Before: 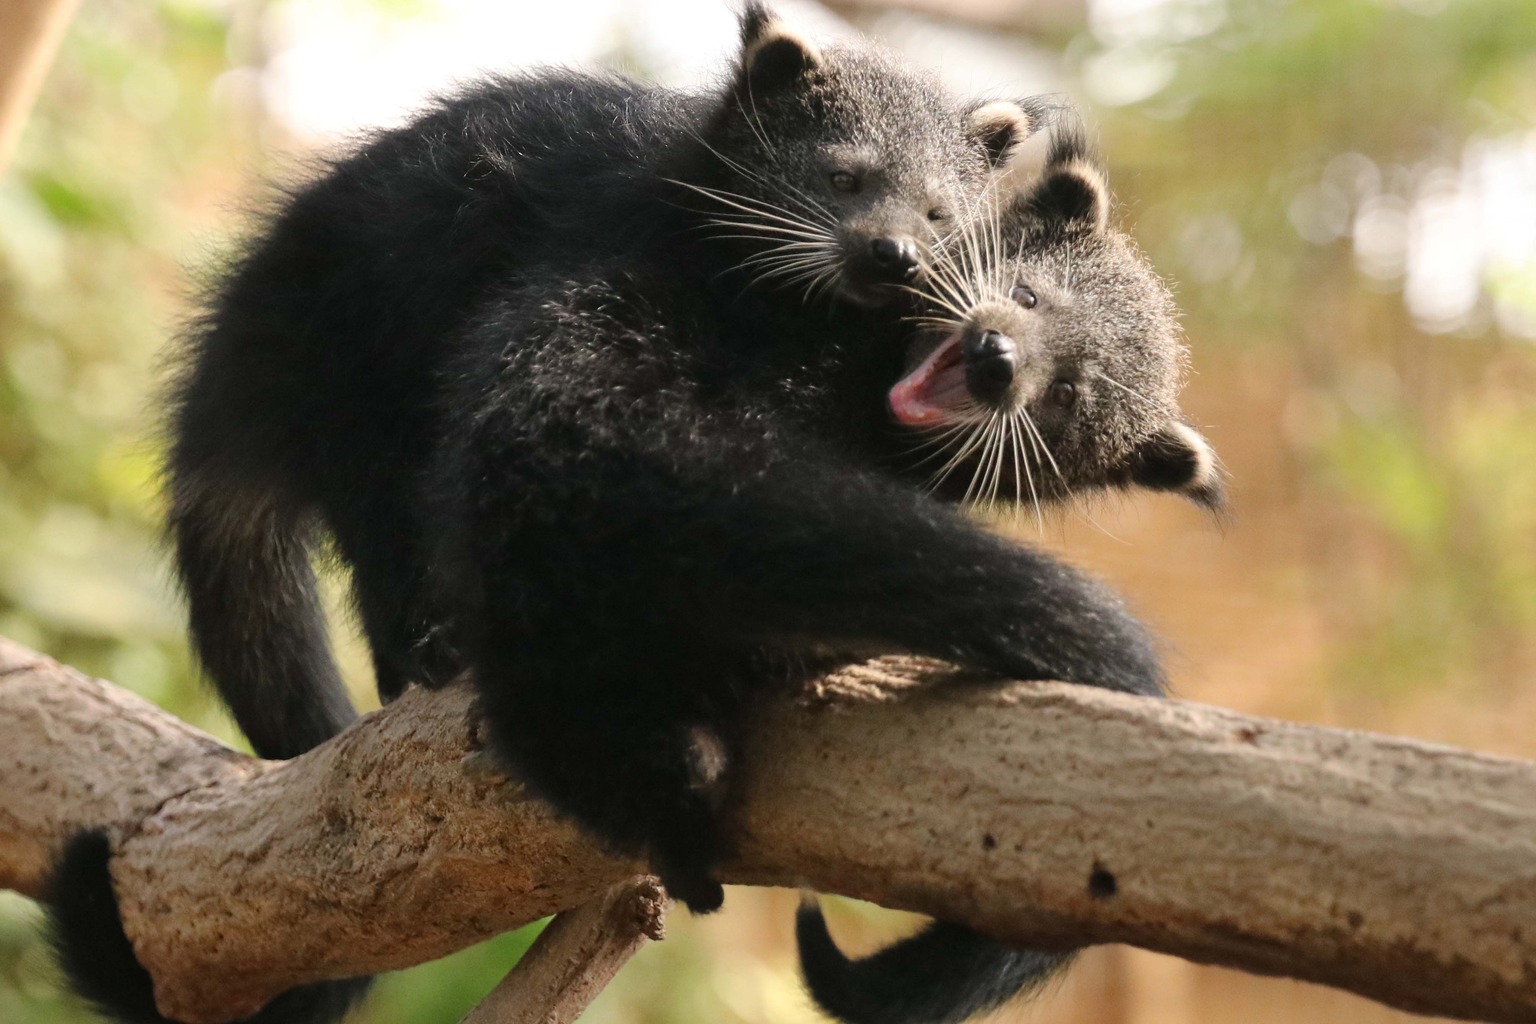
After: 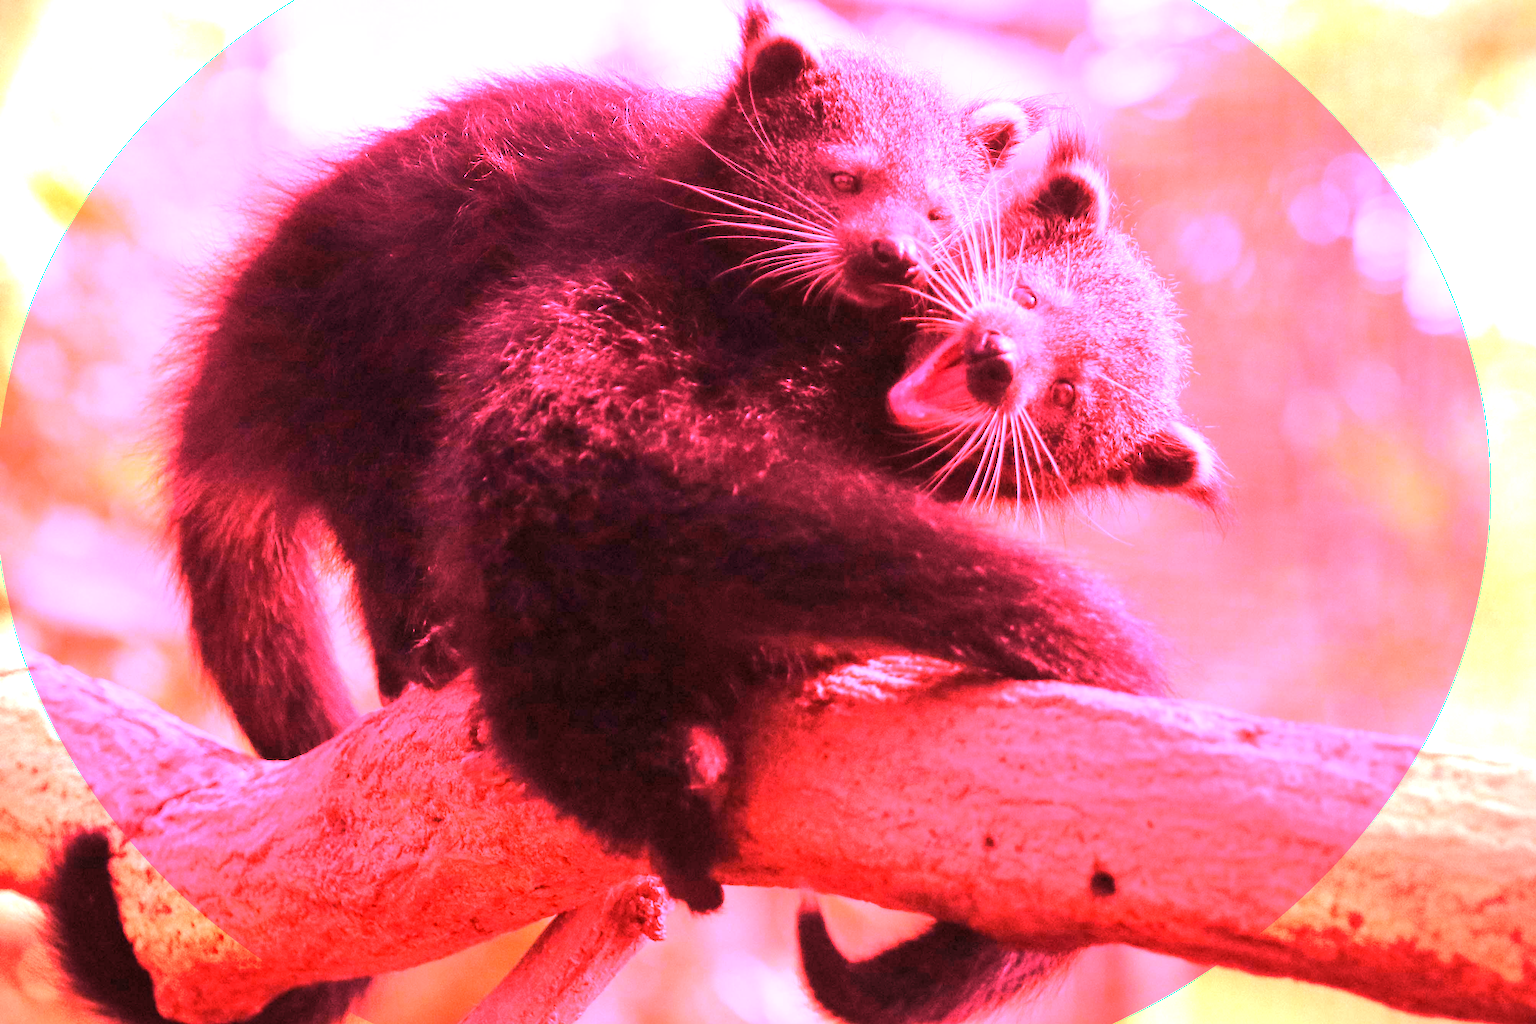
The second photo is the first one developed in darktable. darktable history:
vignetting: fall-off start 97.23%, saturation -0.024, center (-0.033, -0.042), width/height ratio 1.179, unbound false
white balance: red 4.26, blue 1.802
local contrast: highlights 100%, shadows 100%, detail 120%, midtone range 0.2
